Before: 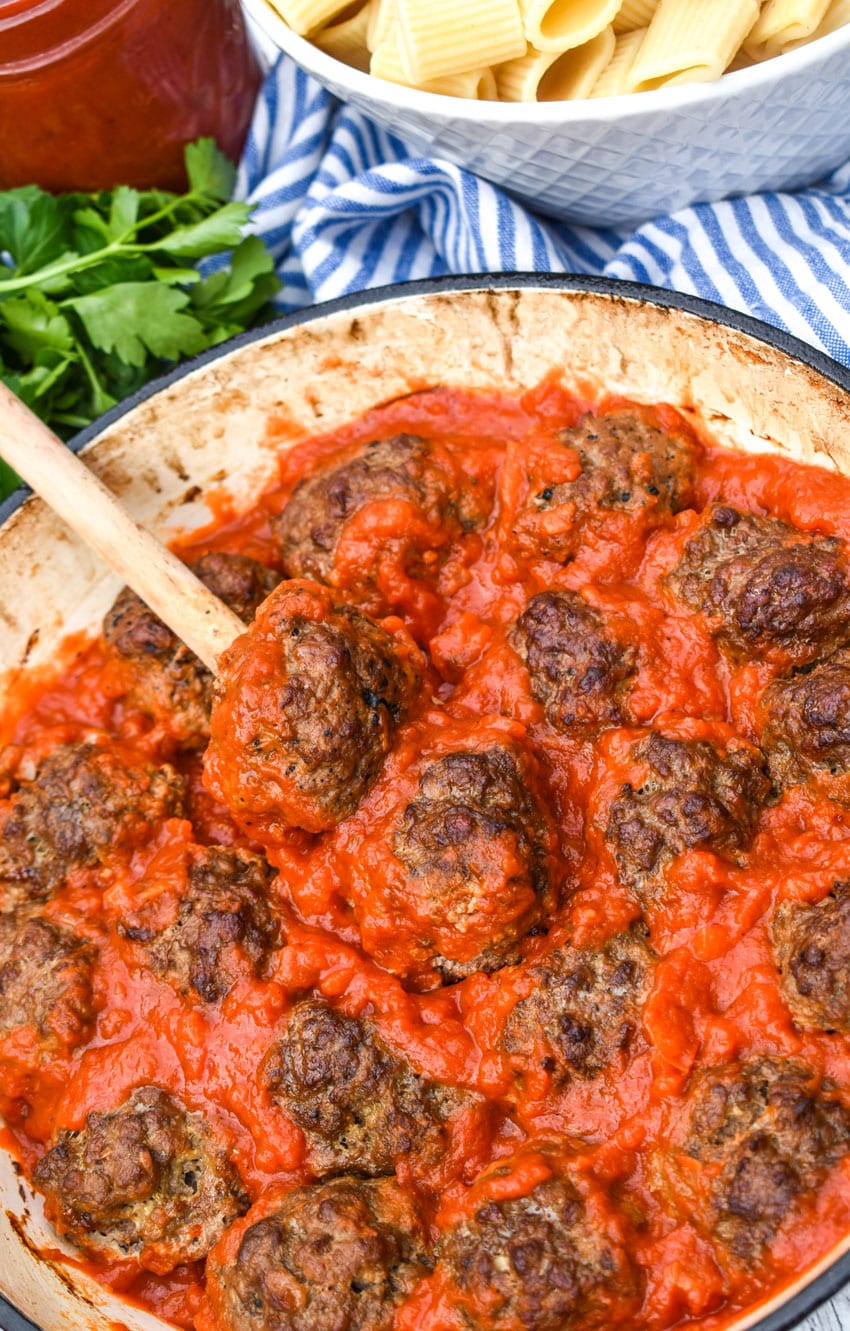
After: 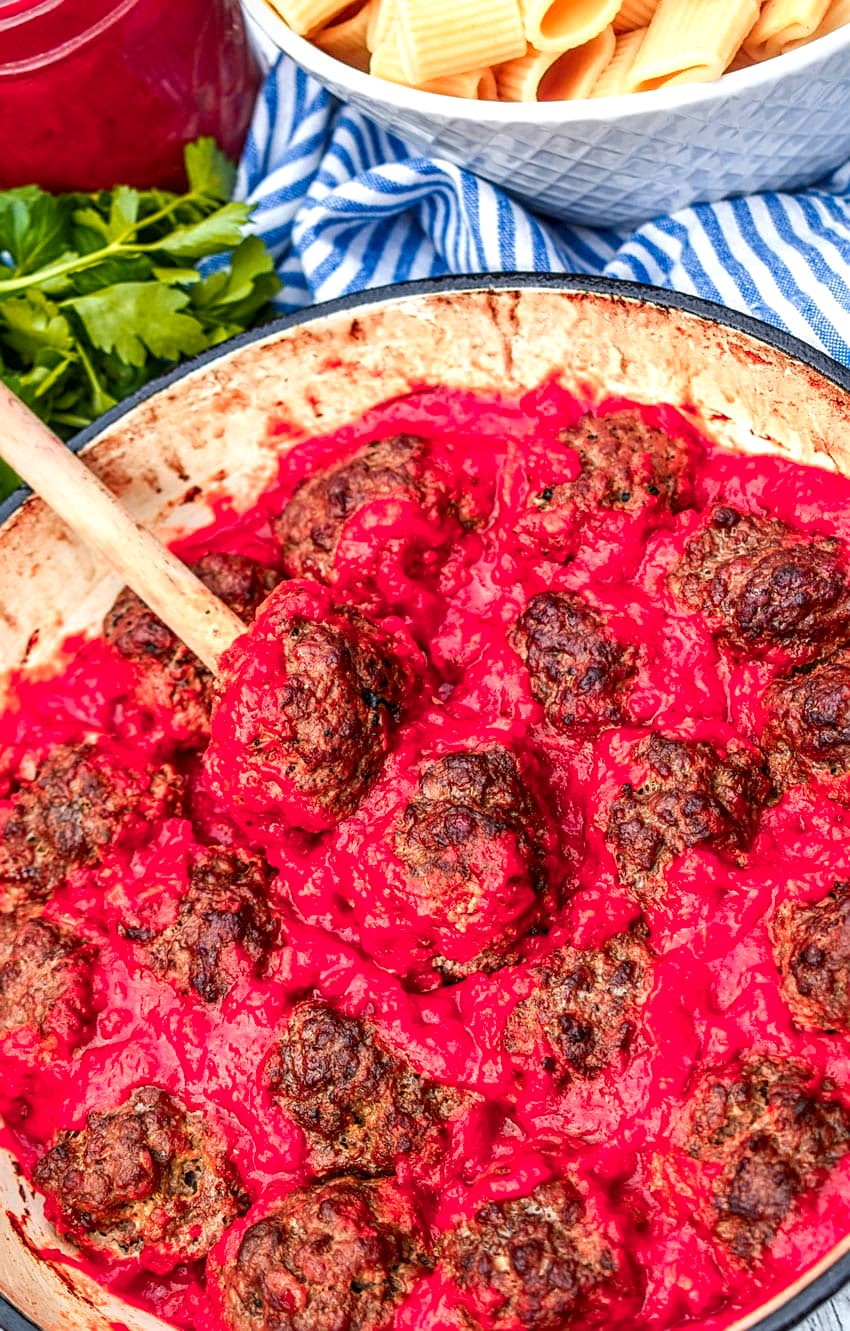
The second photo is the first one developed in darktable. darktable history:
local contrast: highlights 34%, detail 135%
sharpen: on, module defaults
color zones: curves: ch1 [(0.24, 0.634) (0.75, 0.5)]; ch2 [(0.253, 0.437) (0.745, 0.491)]
